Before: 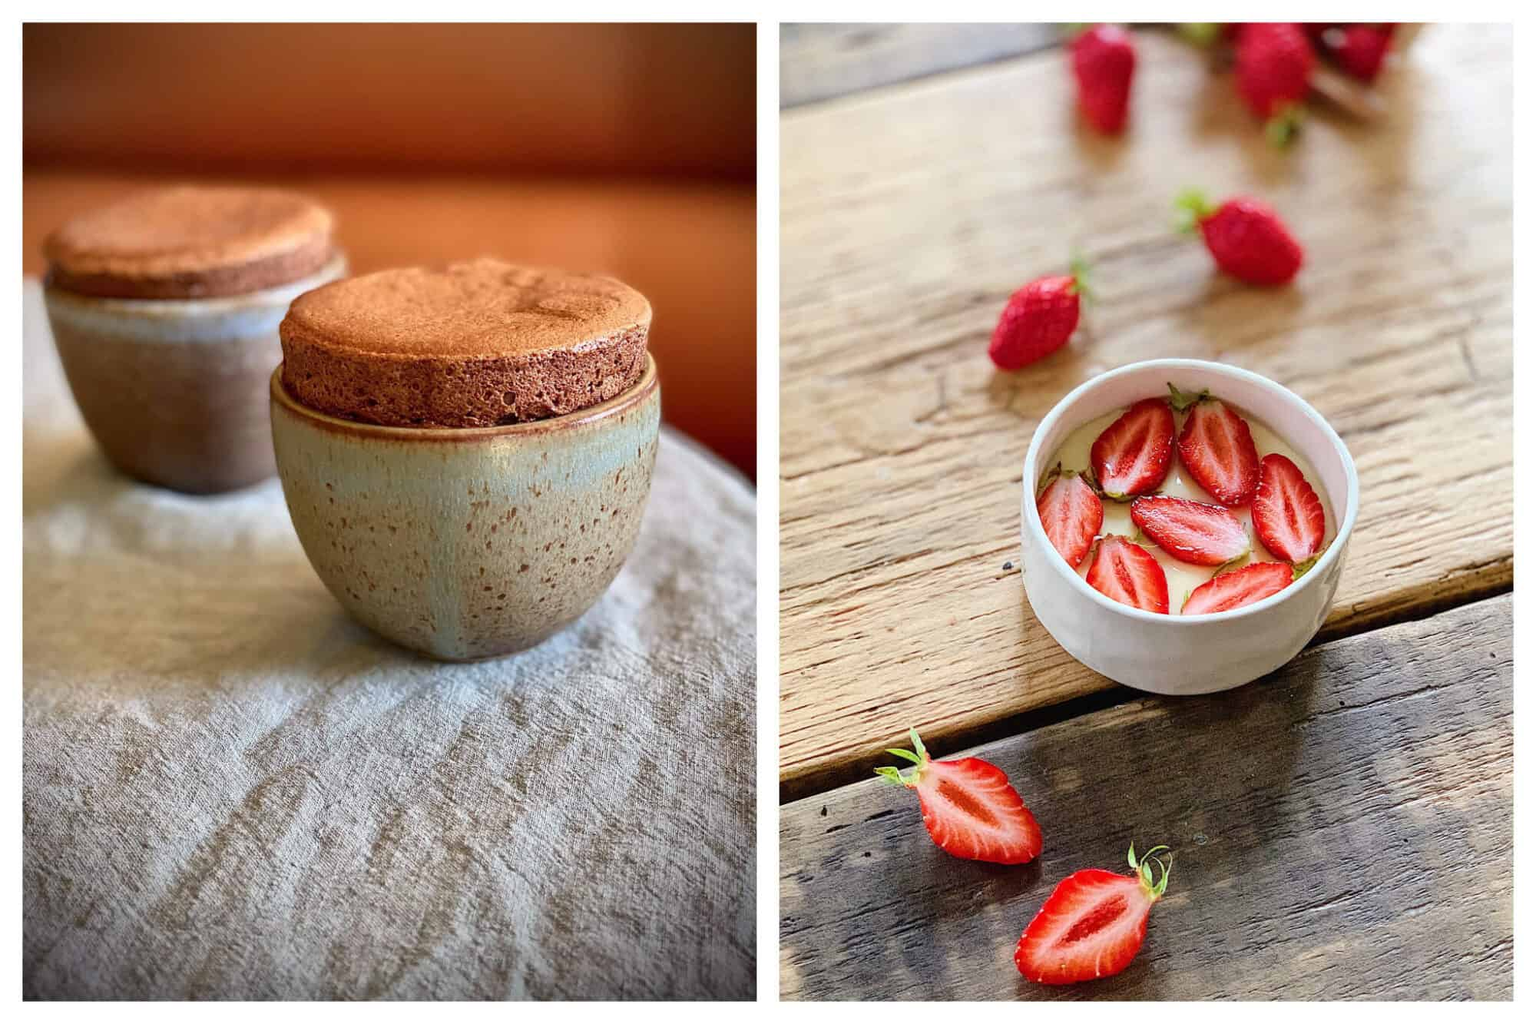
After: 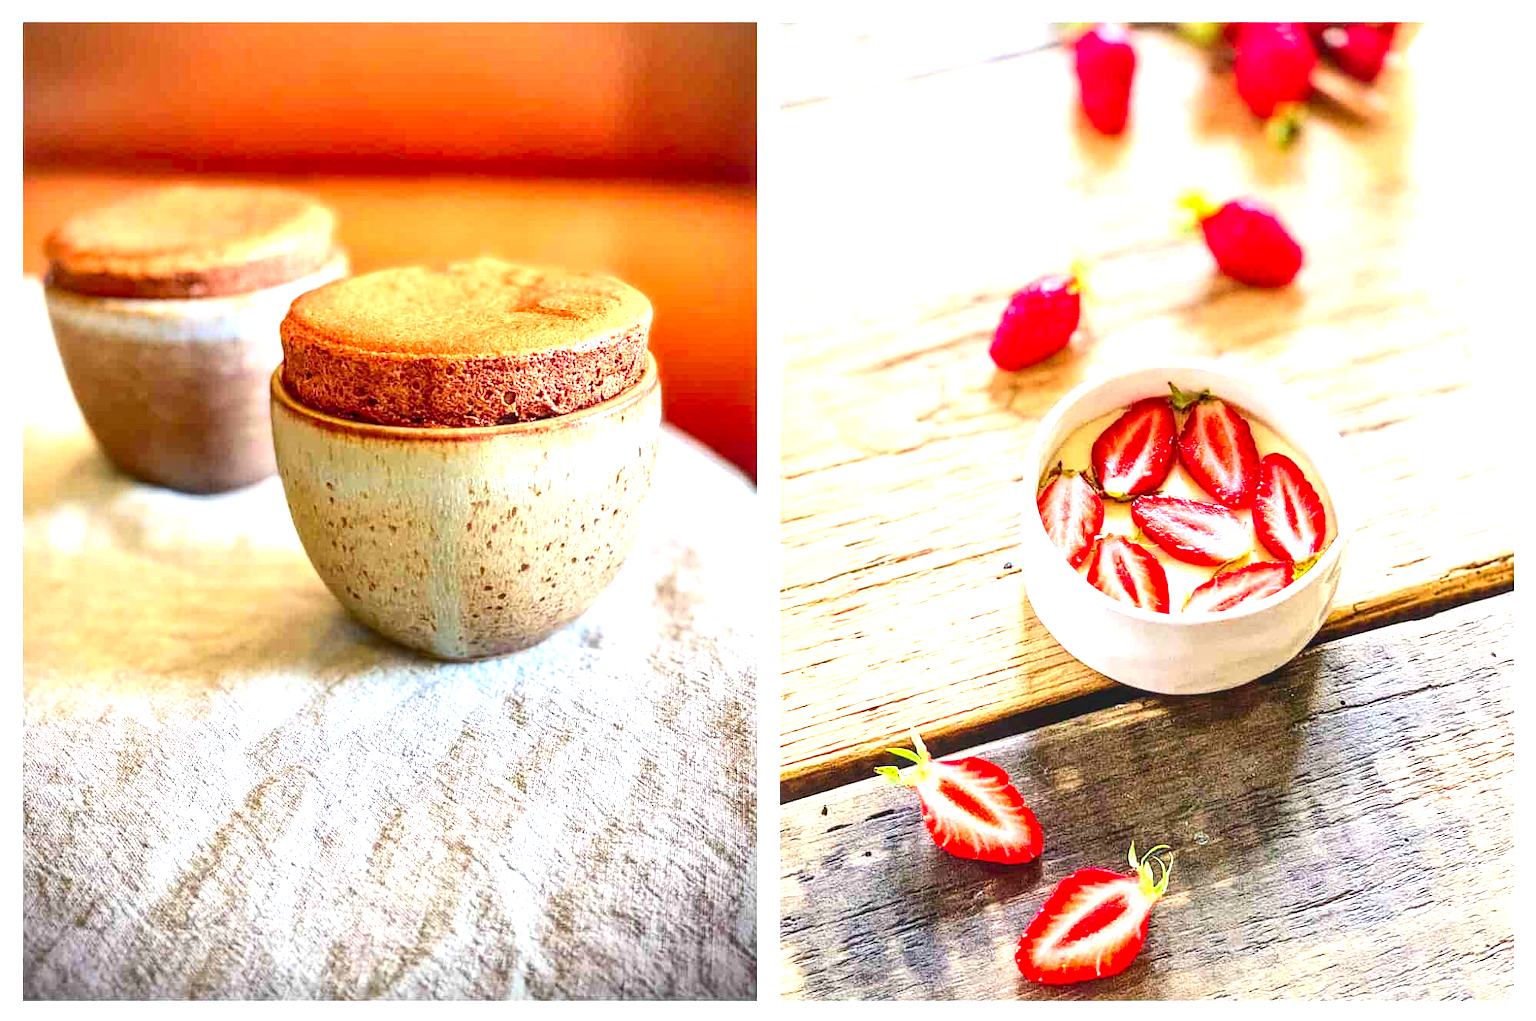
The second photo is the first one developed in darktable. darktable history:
crop: top 0.096%, bottom 0.179%
contrast brightness saturation: contrast 0.169, saturation 0.324
color correction: highlights b* 0.065
exposure: black level correction 0, exposure 1.452 EV, compensate highlight preservation false
local contrast: on, module defaults
